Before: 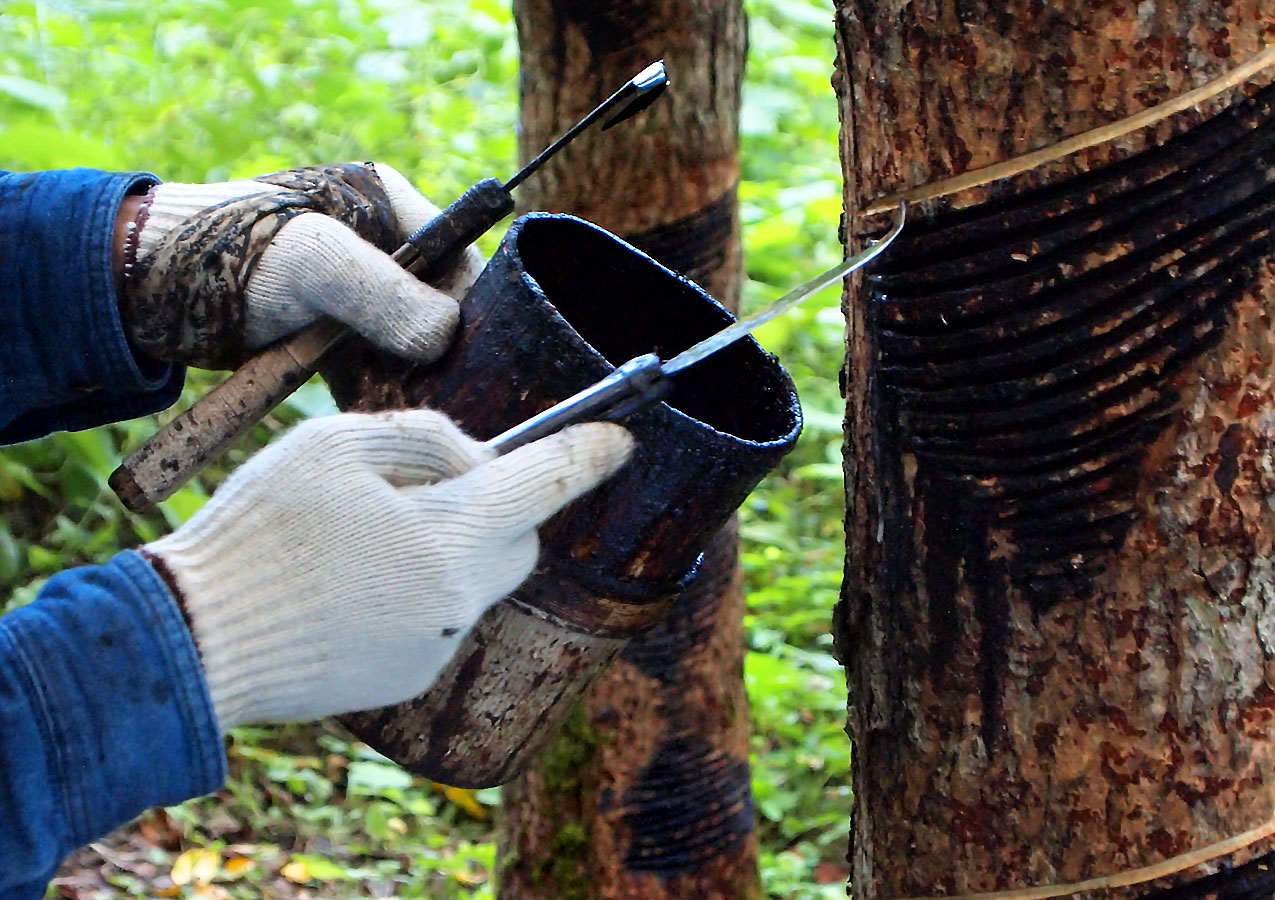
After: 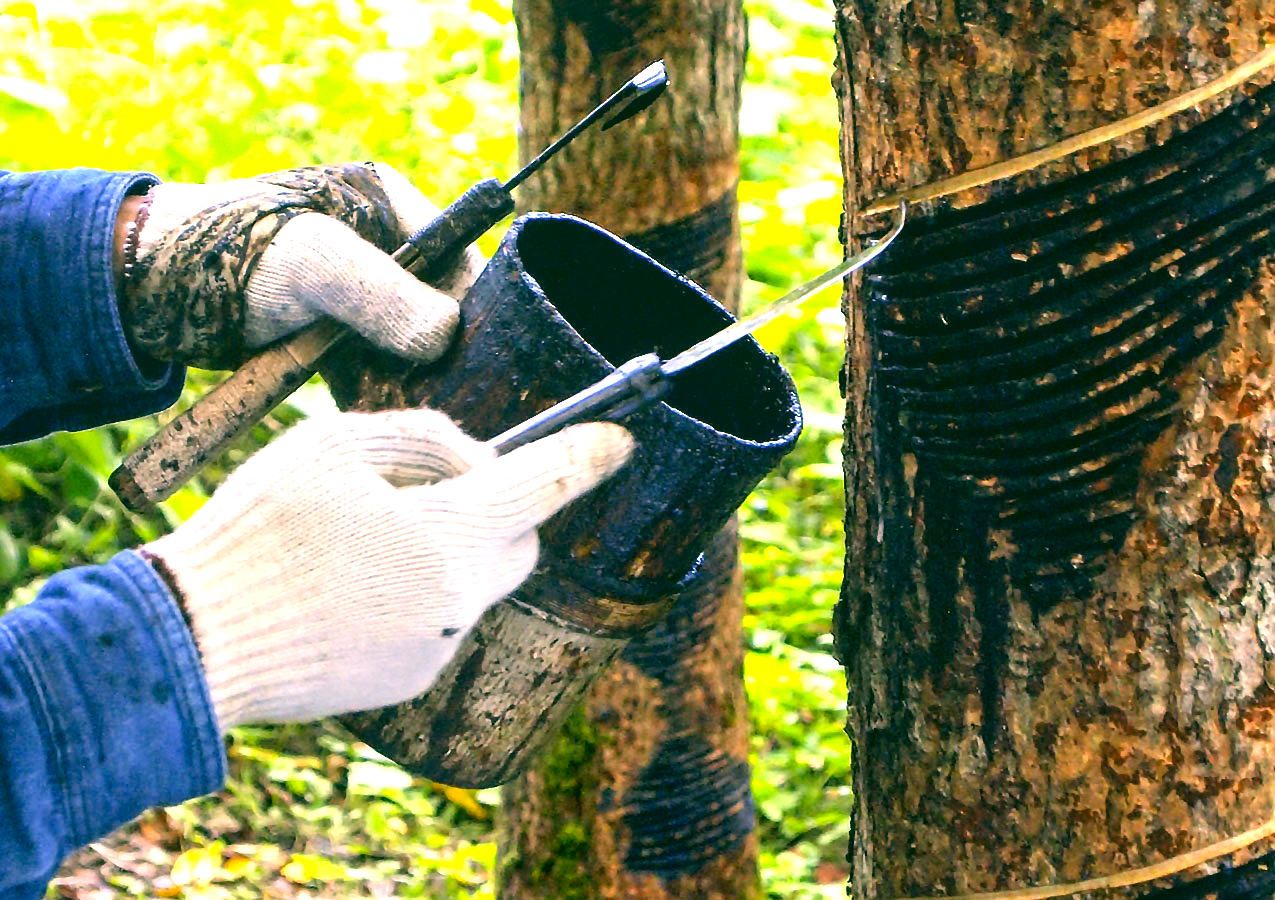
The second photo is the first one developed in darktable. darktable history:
color correction: highlights a* 5.62, highlights b* 33.57, shadows a* -25.86, shadows b* 4.02
local contrast: detail 110%
exposure: black level correction 0, exposure 1.1 EV, compensate highlight preservation false
white balance: red 1.042, blue 1.17
